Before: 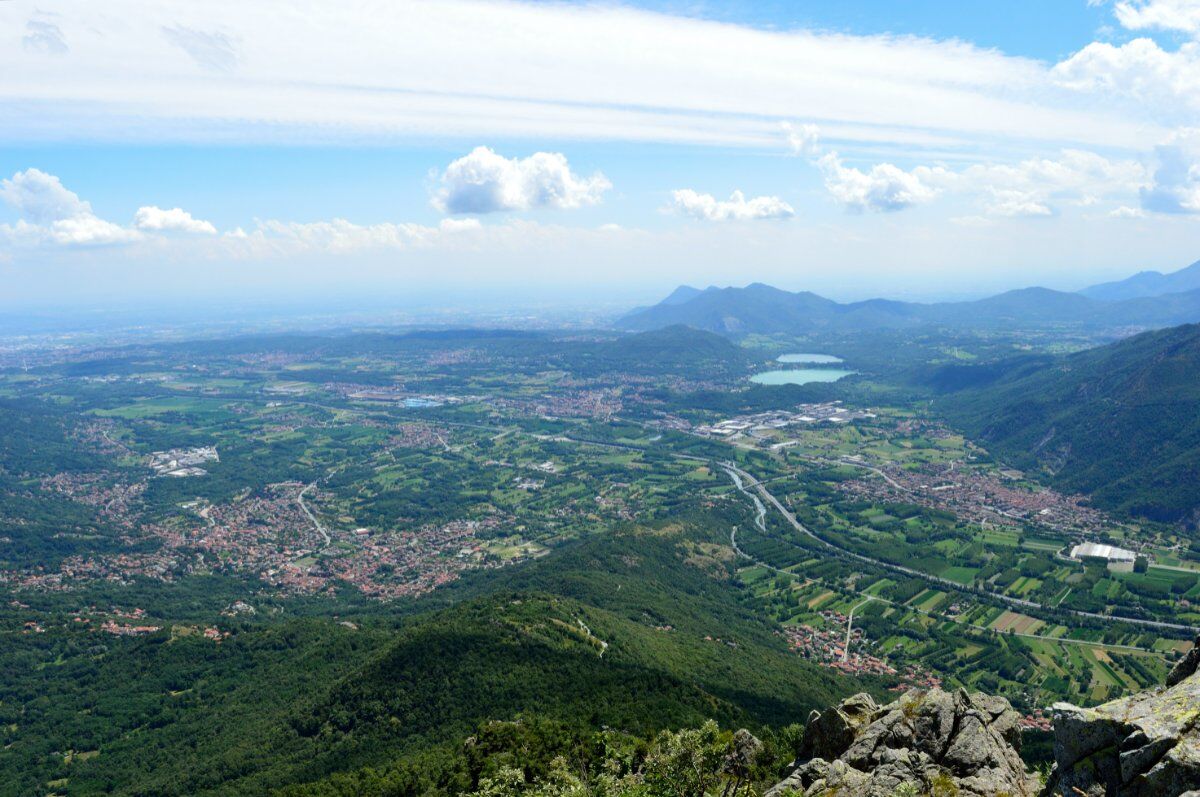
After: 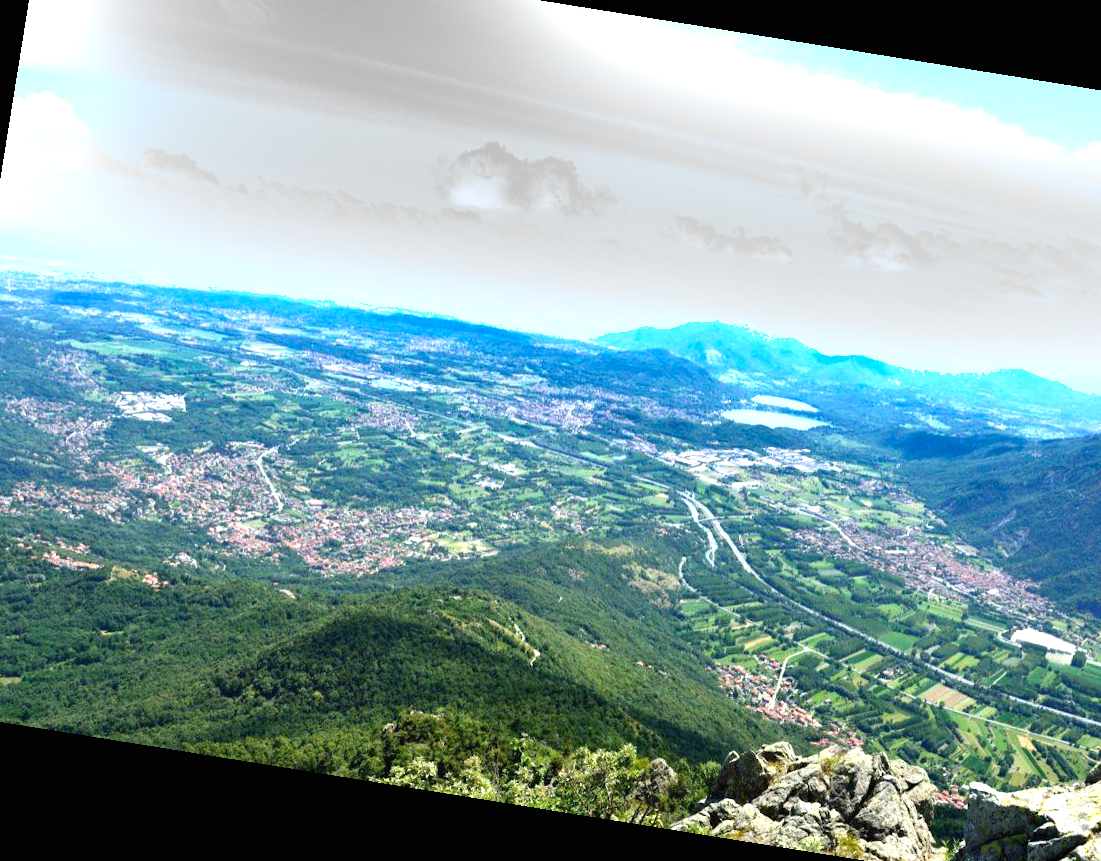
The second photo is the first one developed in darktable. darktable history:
exposure: black level correction 0, exposure 1.388 EV, compensate exposure bias true, compensate highlight preservation false
crop: left 6.446%, top 8.188%, right 9.538%, bottom 3.548%
rotate and perspective: rotation 9.12°, automatic cropping off
shadows and highlights: shadows 12, white point adjustment 1.2, soften with gaussian
